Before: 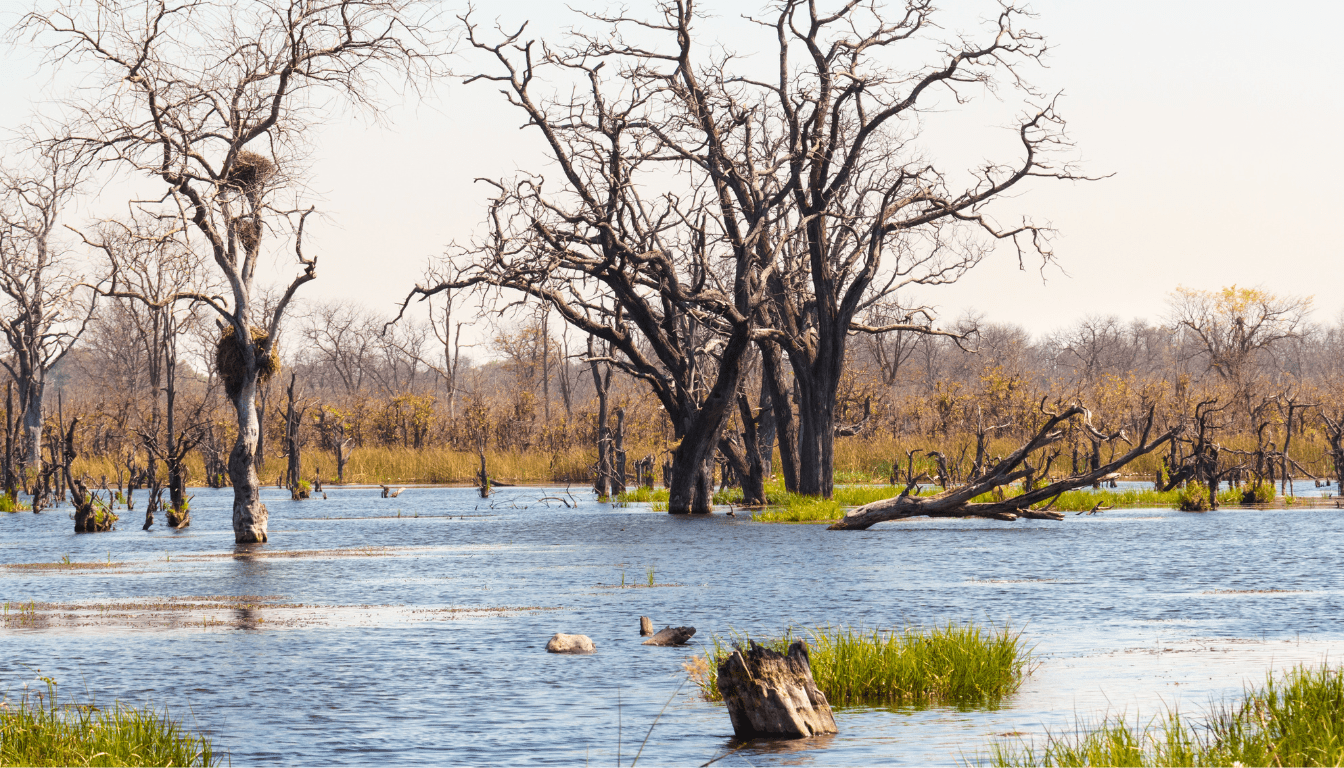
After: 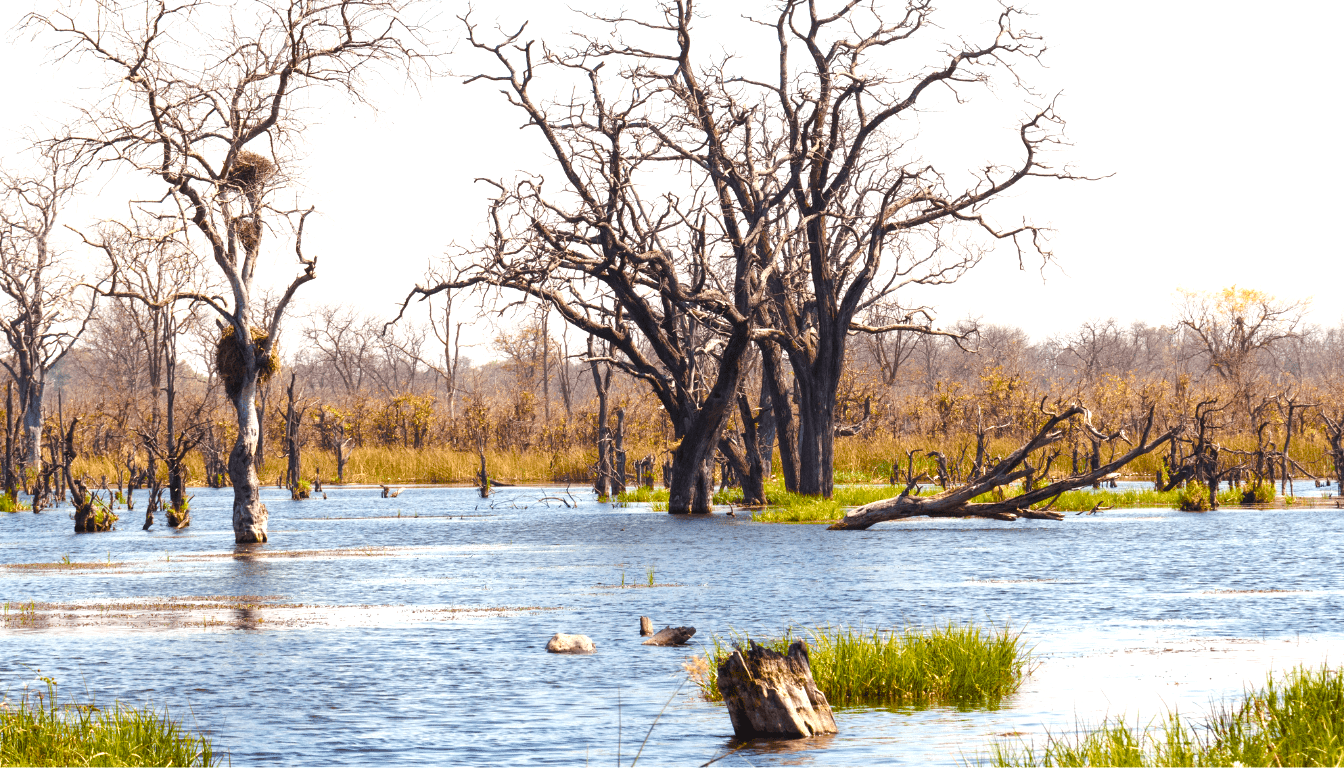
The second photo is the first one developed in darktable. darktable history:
color balance rgb: perceptual saturation grading › global saturation 25%, perceptual saturation grading › highlights -50%, perceptual saturation grading › shadows 30%, perceptual brilliance grading › global brilliance 12%, global vibrance 20%
